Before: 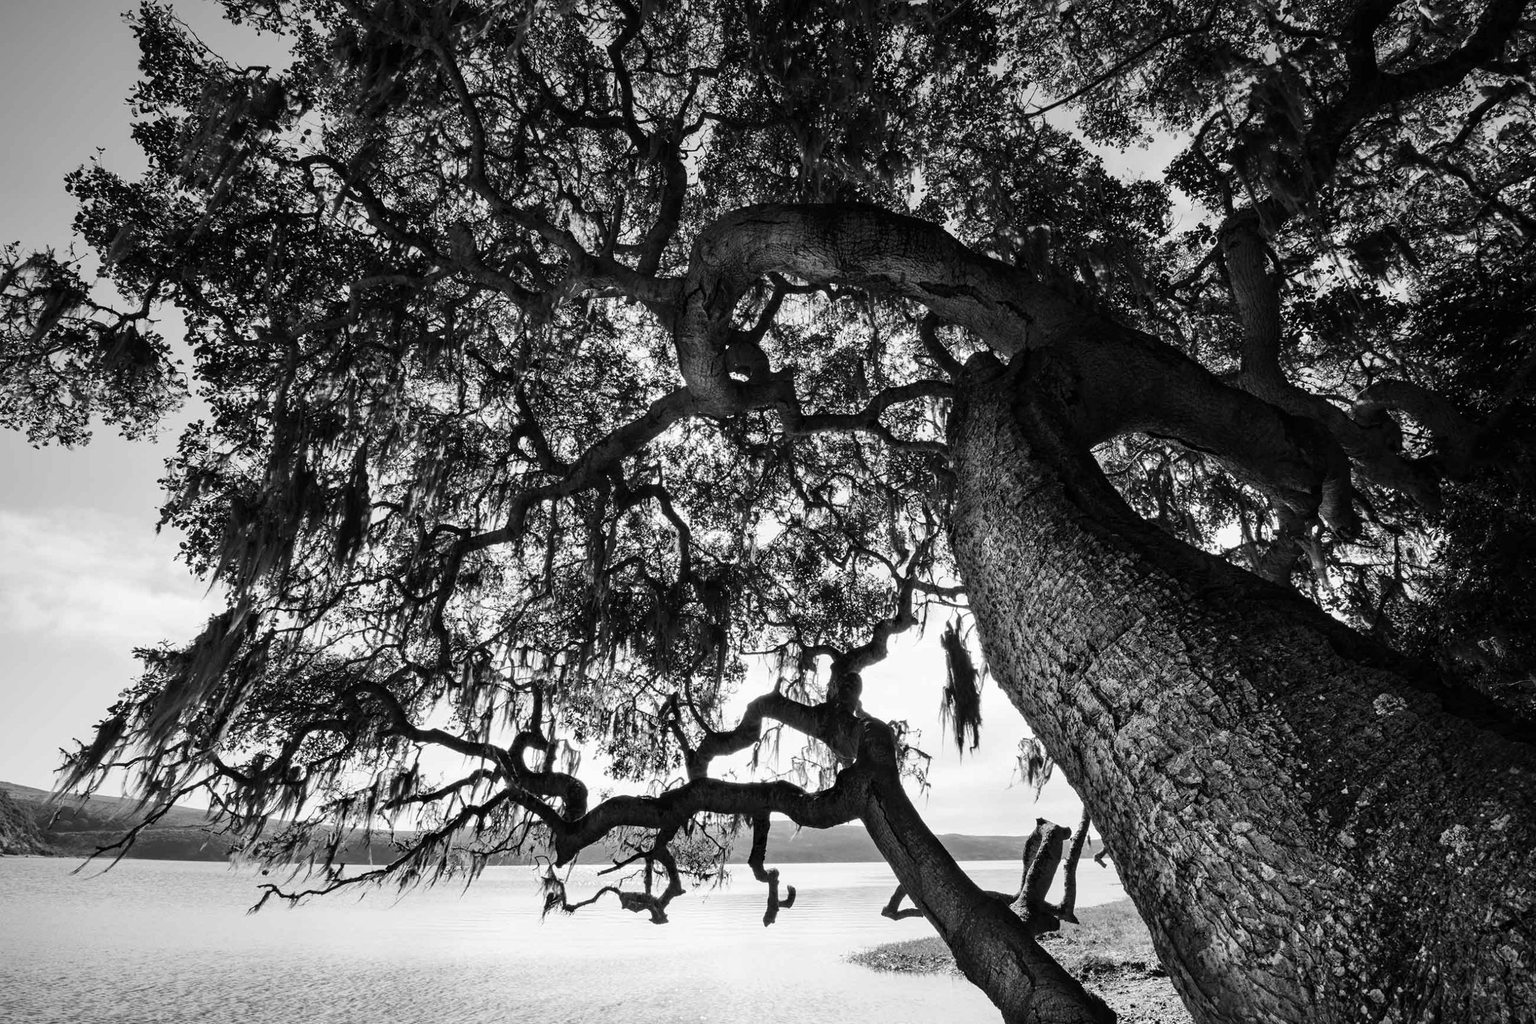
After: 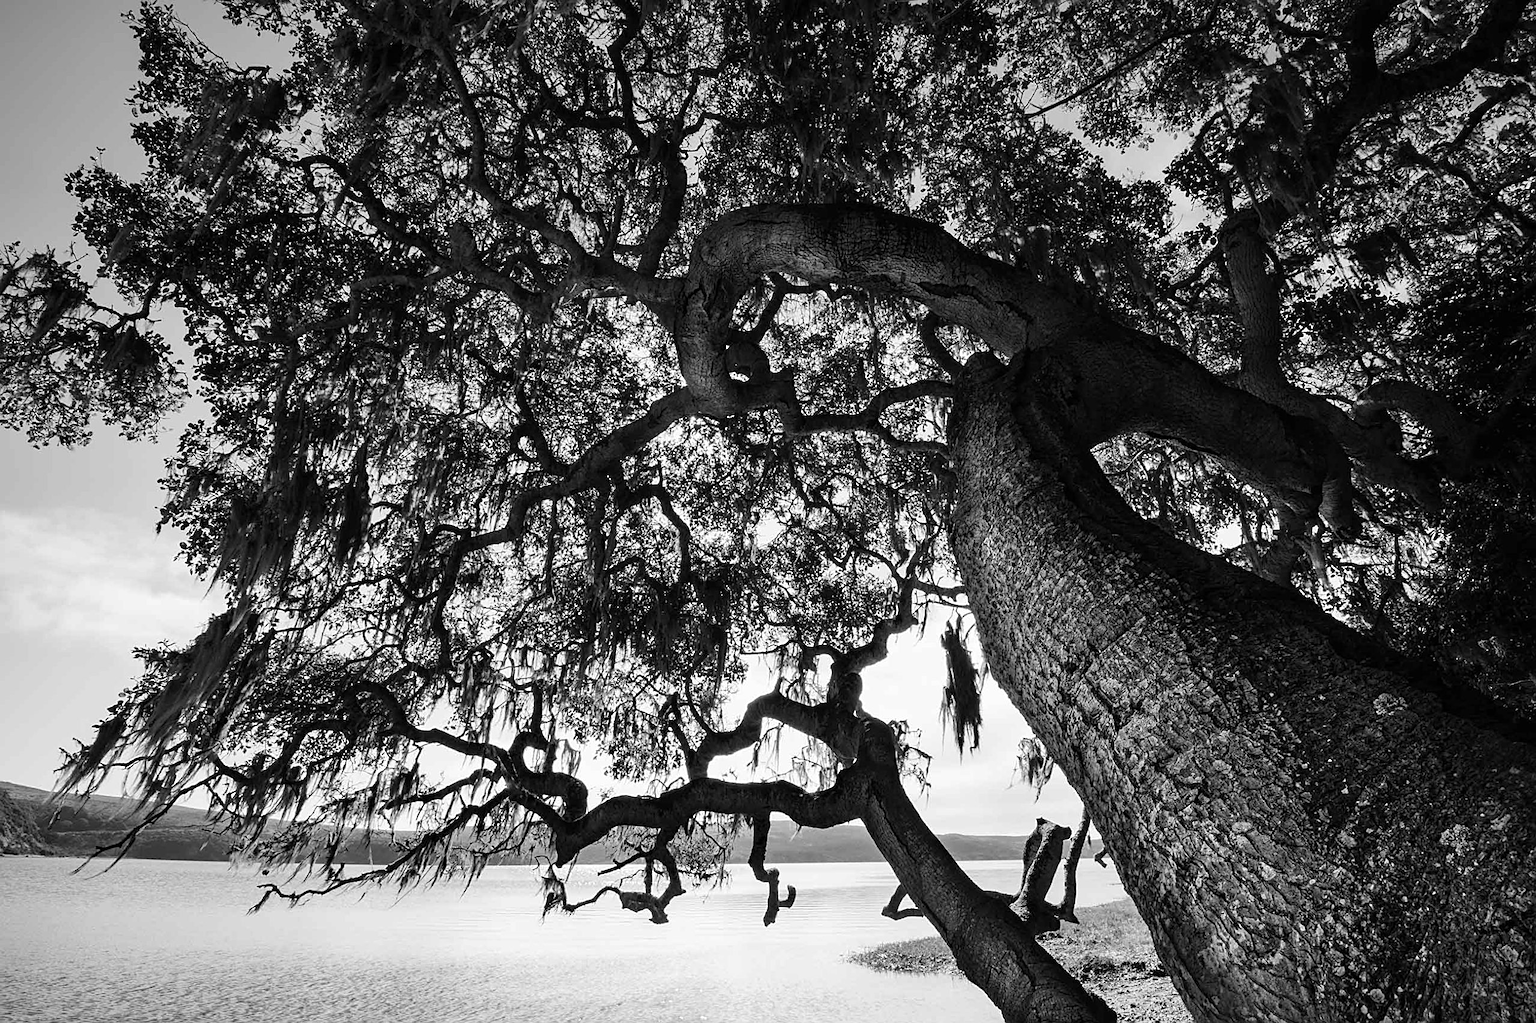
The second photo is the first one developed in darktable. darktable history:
color balance rgb: linear chroma grading › global chroma 15%, perceptual saturation grading › global saturation 30%
exposure: compensate highlight preservation false
sharpen: on, module defaults
color contrast: blue-yellow contrast 0.7
